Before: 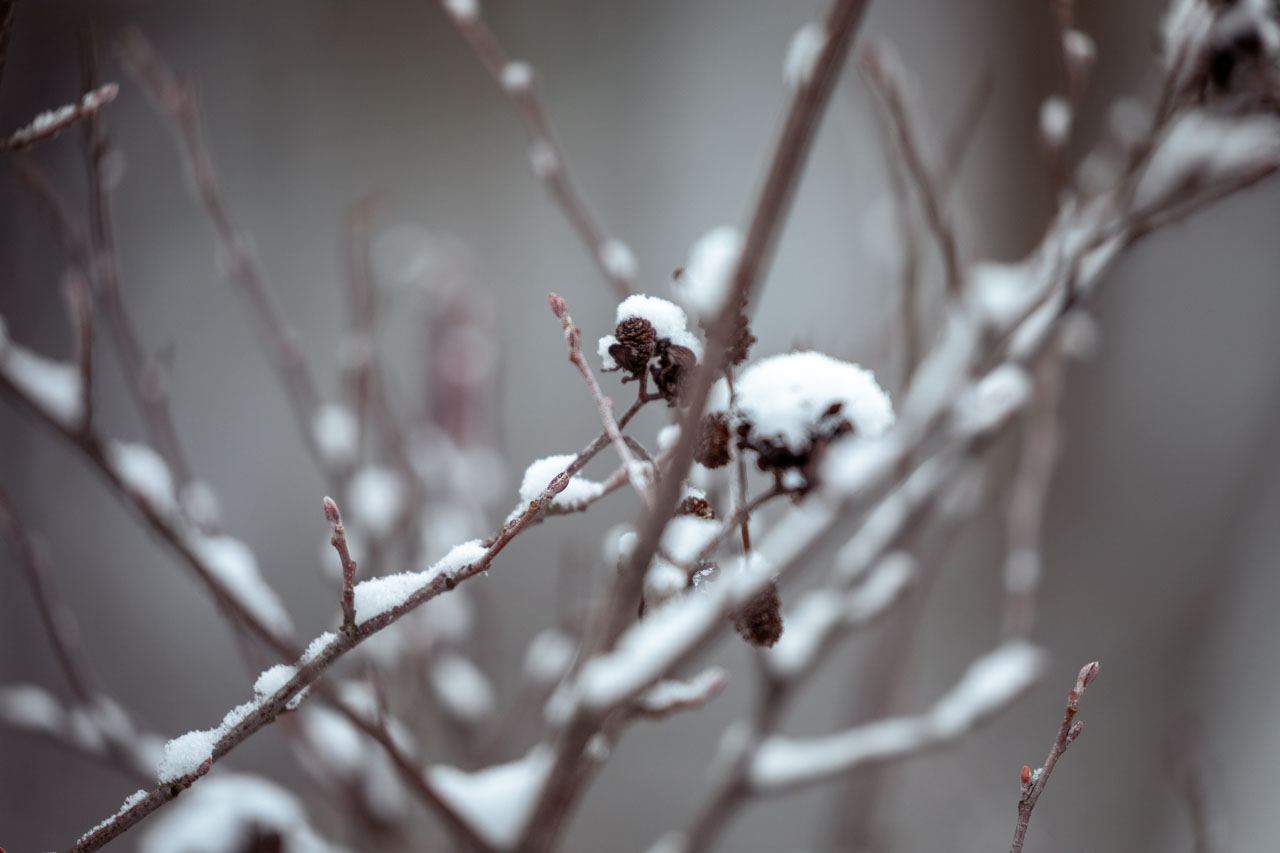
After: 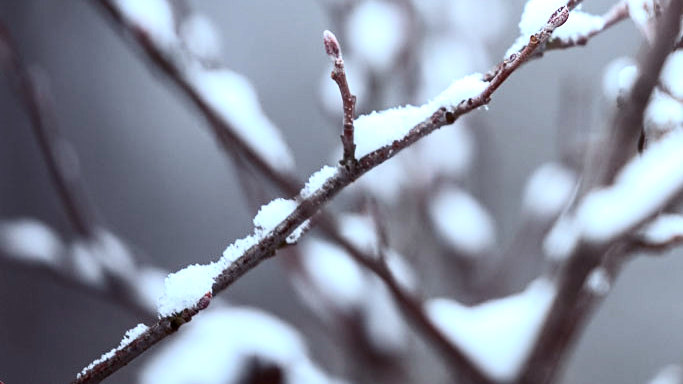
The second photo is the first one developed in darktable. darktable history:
contrast brightness saturation: contrast 0.28
exposure: black level correction 0.001, exposure 0.5 EV, compensate exposure bias true, compensate highlight preservation false
color calibration: x 0.37, y 0.382, temperature 4313.32 K
crop and rotate: top 54.778%, right 46.61%, bottom 0.159%
sharpen: amount 0.2
